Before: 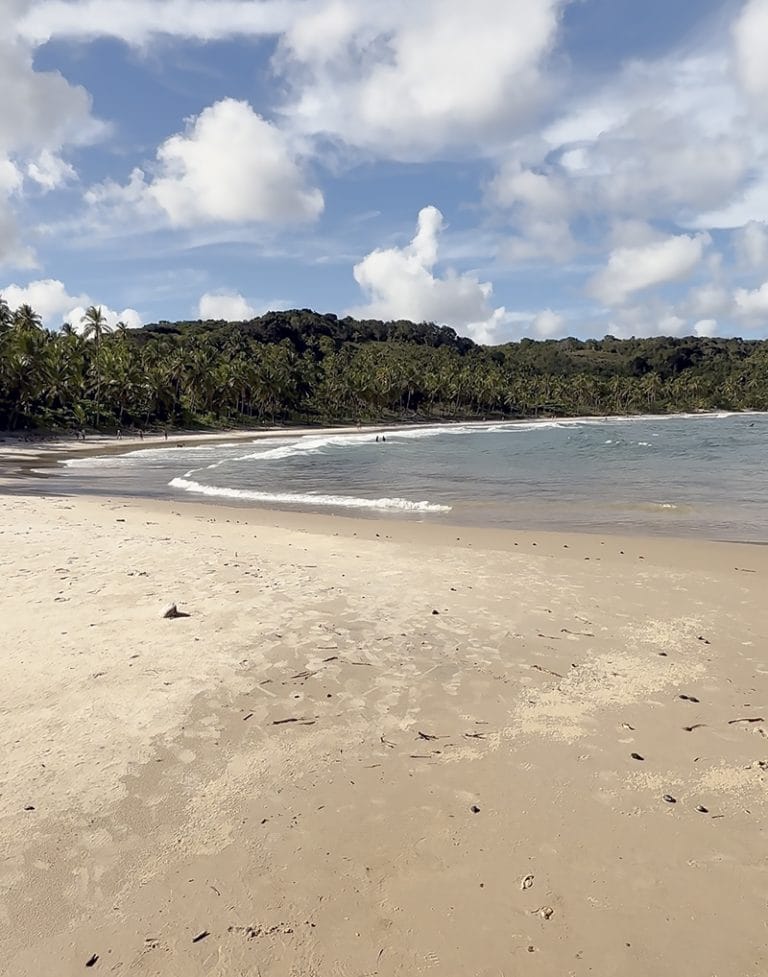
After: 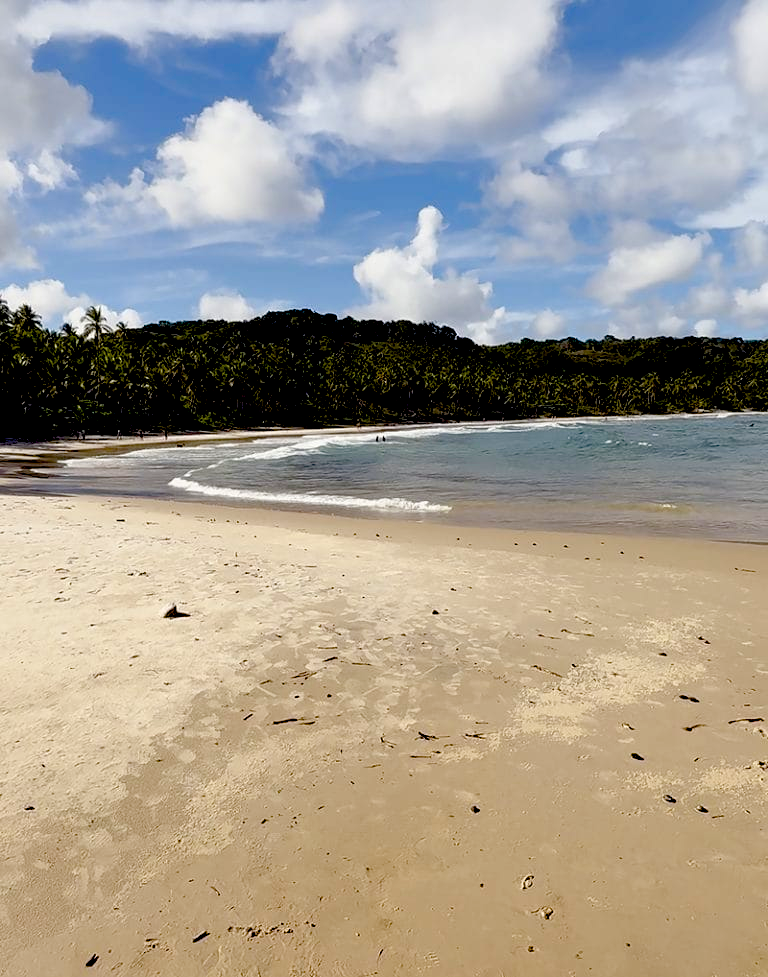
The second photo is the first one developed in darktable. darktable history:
exposure: black level correction 0.058, compensate highlight preservation false
color balance rgb: shadows lift › chroma 0.952%, shadows lift › hue 112.82°, perceptual saturation grading › global saturation 27.362%, perceptual saturation grading › highlights -27.699%, perceptual saturation grading › mid-tones 15.139%, perceptual saturation grading › shadows 34.485%, global vibrance 20%
